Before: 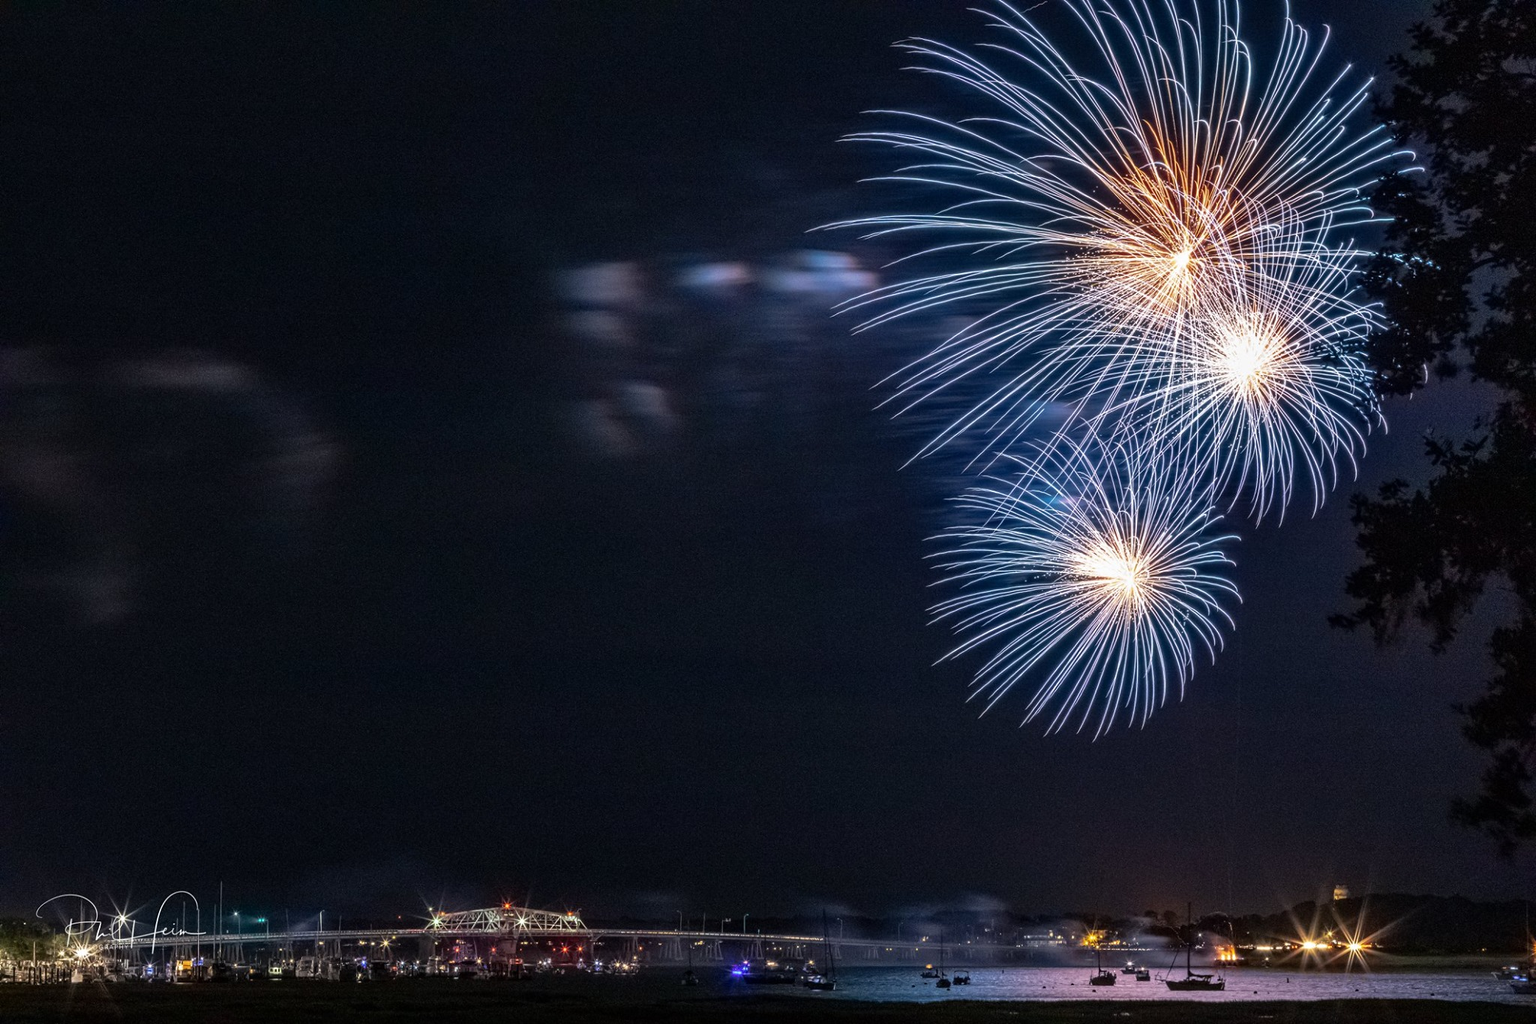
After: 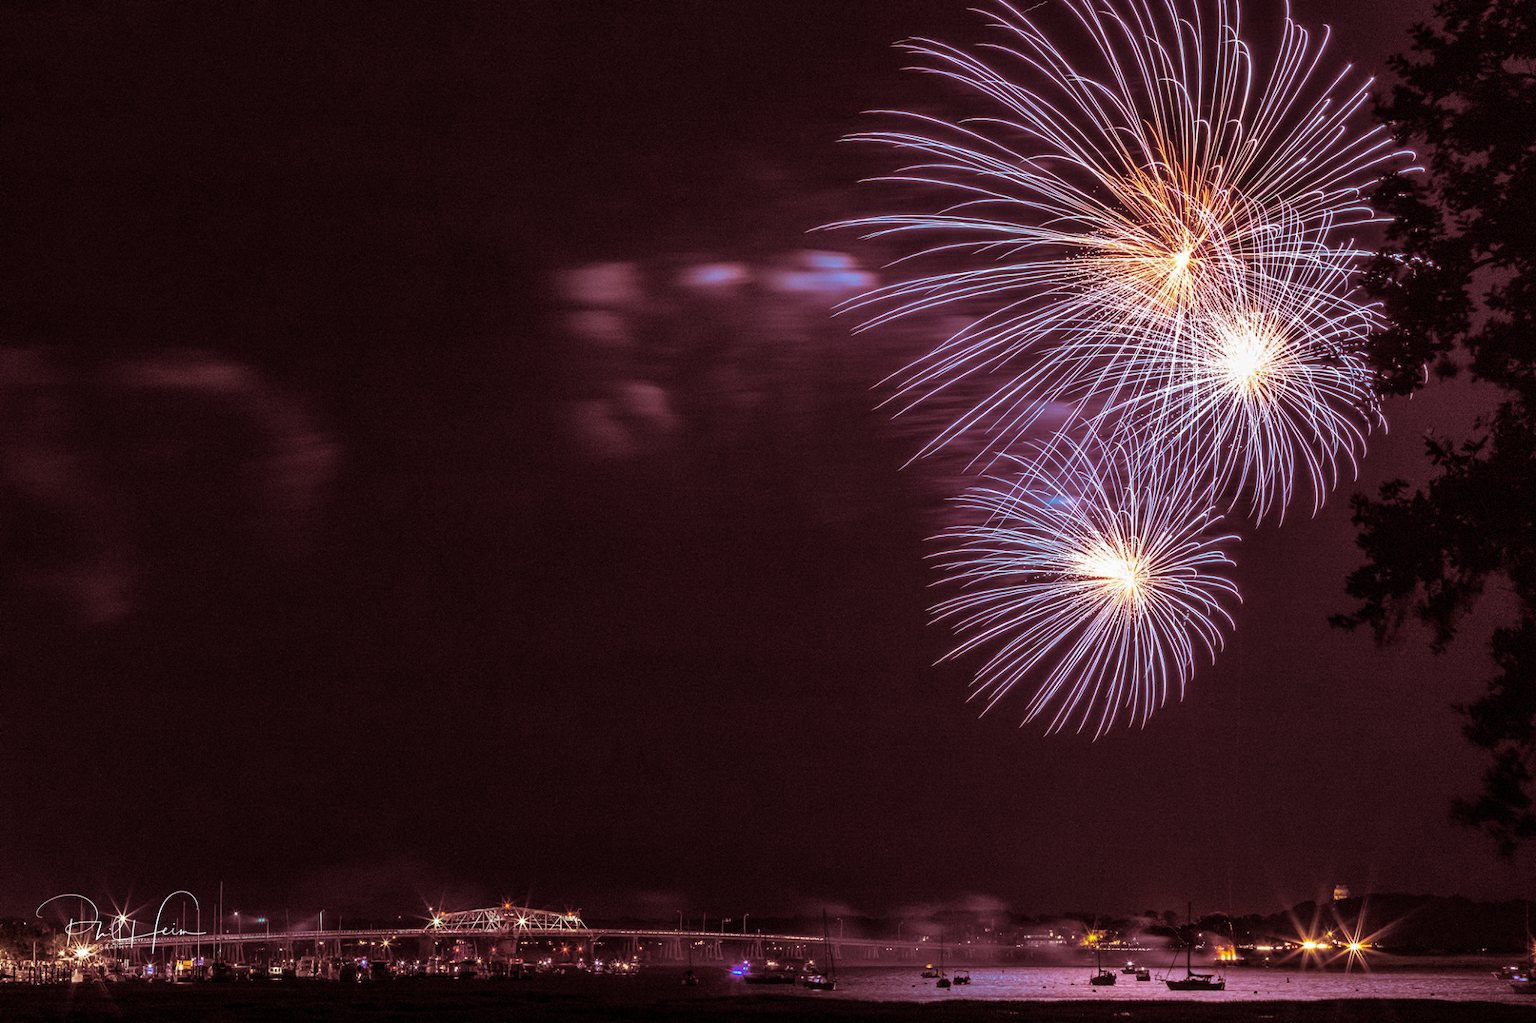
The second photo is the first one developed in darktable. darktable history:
split-toning: highlights › saturation 0, balance -61.83
color balance rgb: linear chroma grading › global chroma 15%, perceptual saturation grading › global saturation 30%
